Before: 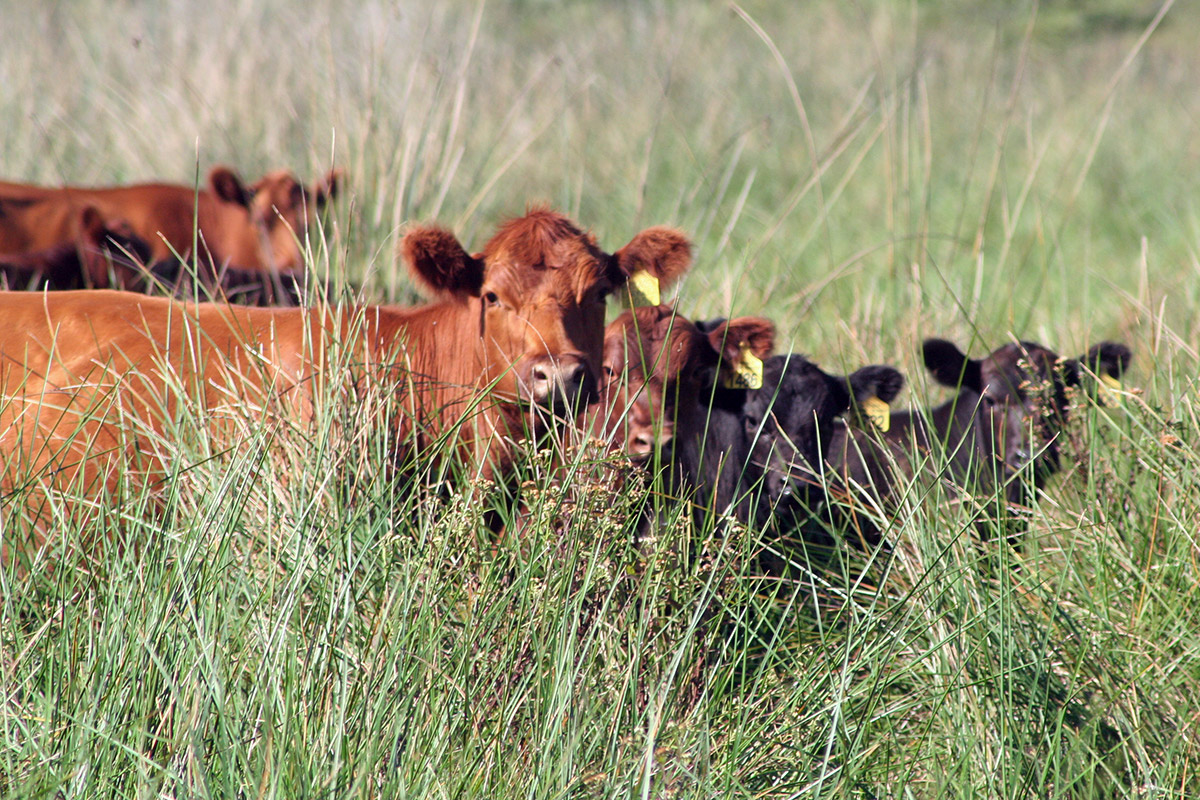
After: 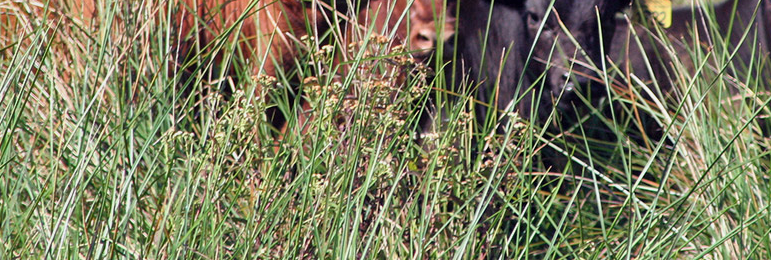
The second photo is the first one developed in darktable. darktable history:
crop: left 18.171%, top 50.623%, right 17.518%, bottom 16.869%
shadows and highlights: white point adjustment -3.68, highlights -63.8, soften with gaussian
contrast brightness saturation: contrast 0.047, brightness 0.068, saturation 0.011
